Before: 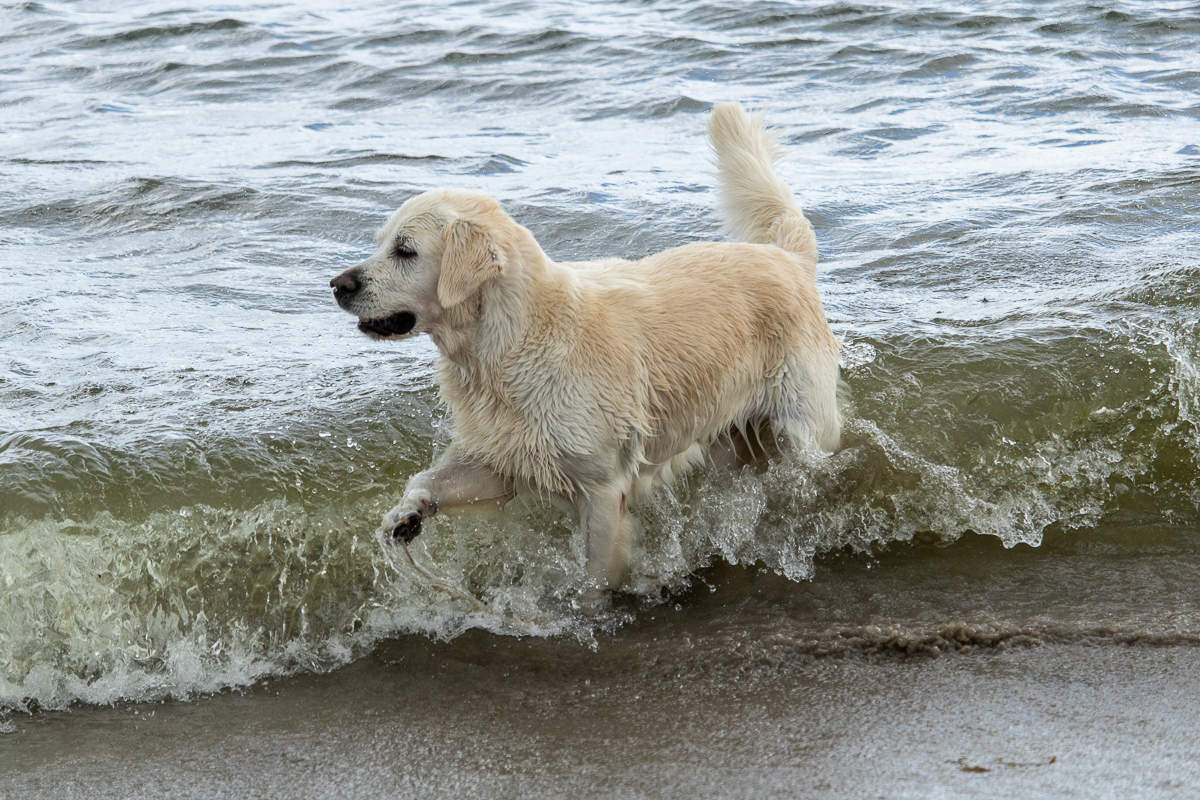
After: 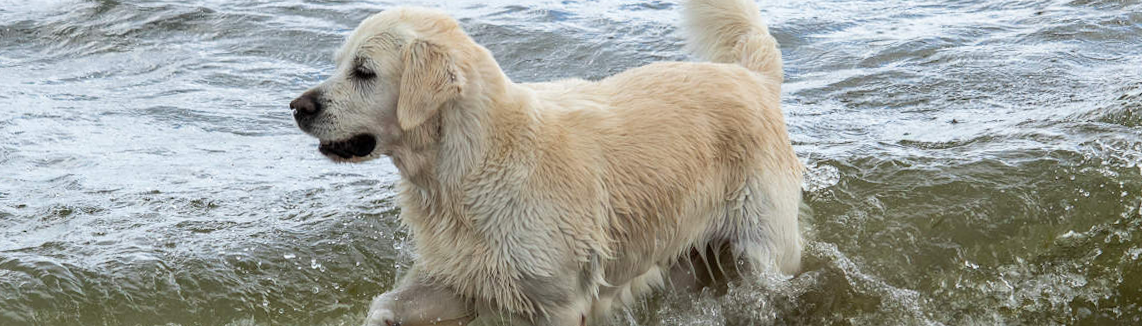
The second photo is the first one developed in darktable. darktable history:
crop and rotate: top 23.84%, bottom 34.294%
rotate and perspective: rotation 0.074°, lens shift (vertical) 0.096, lens shift (horizontal) -0.041, crop left 0.043, crop right 0.952, crop top 0.024, crop bottom 0.979
